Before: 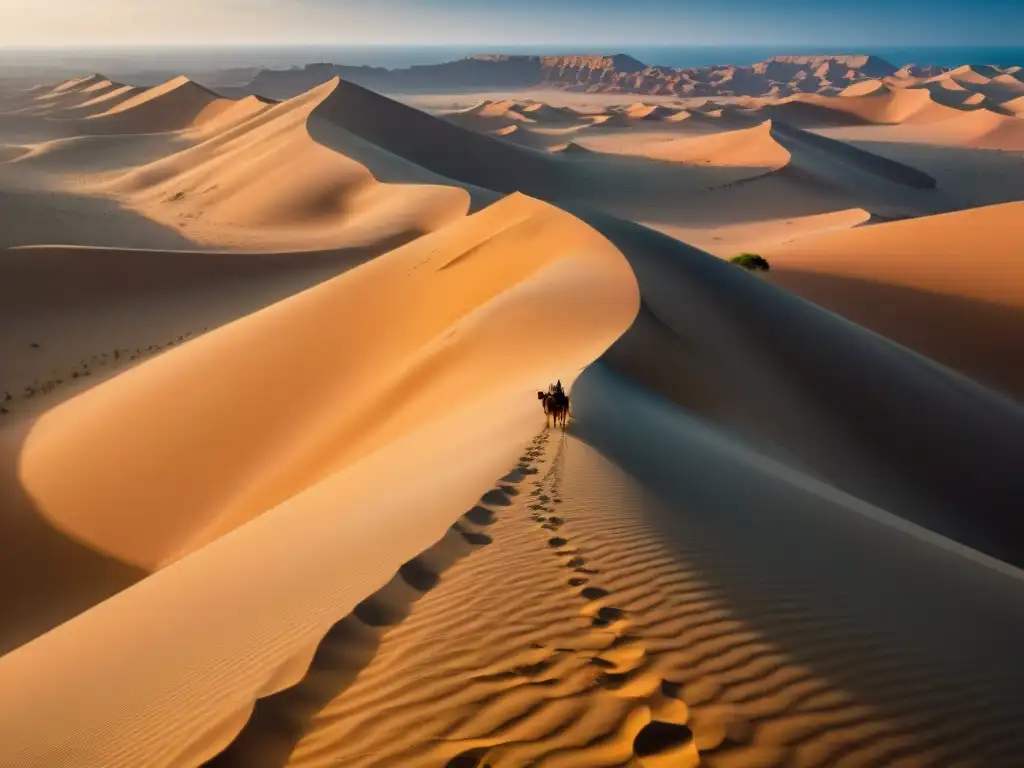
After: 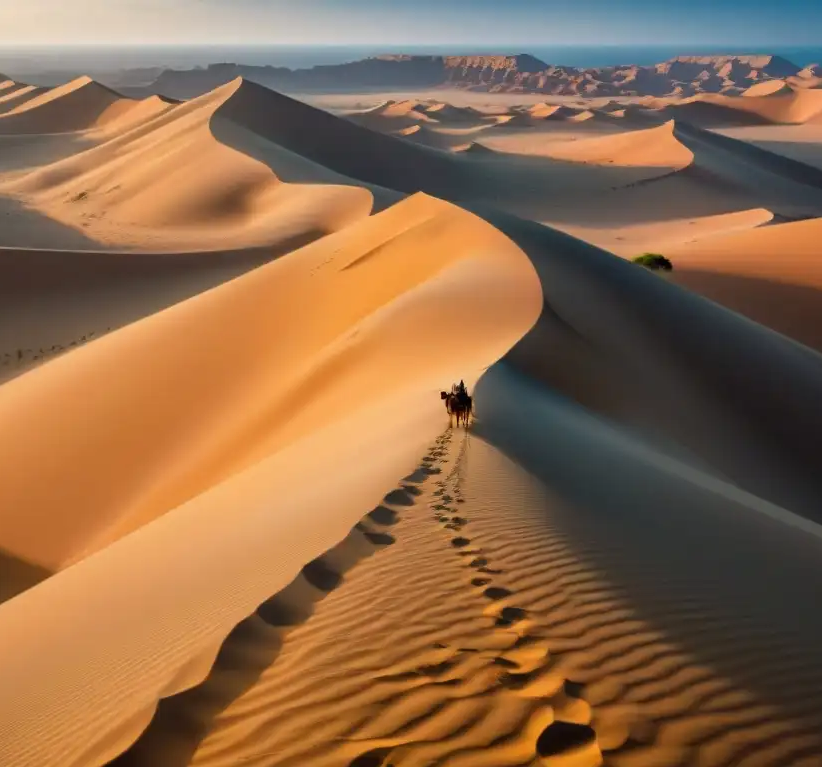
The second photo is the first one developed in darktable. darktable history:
crop and rotate: left 9.501%, right 10.13%
